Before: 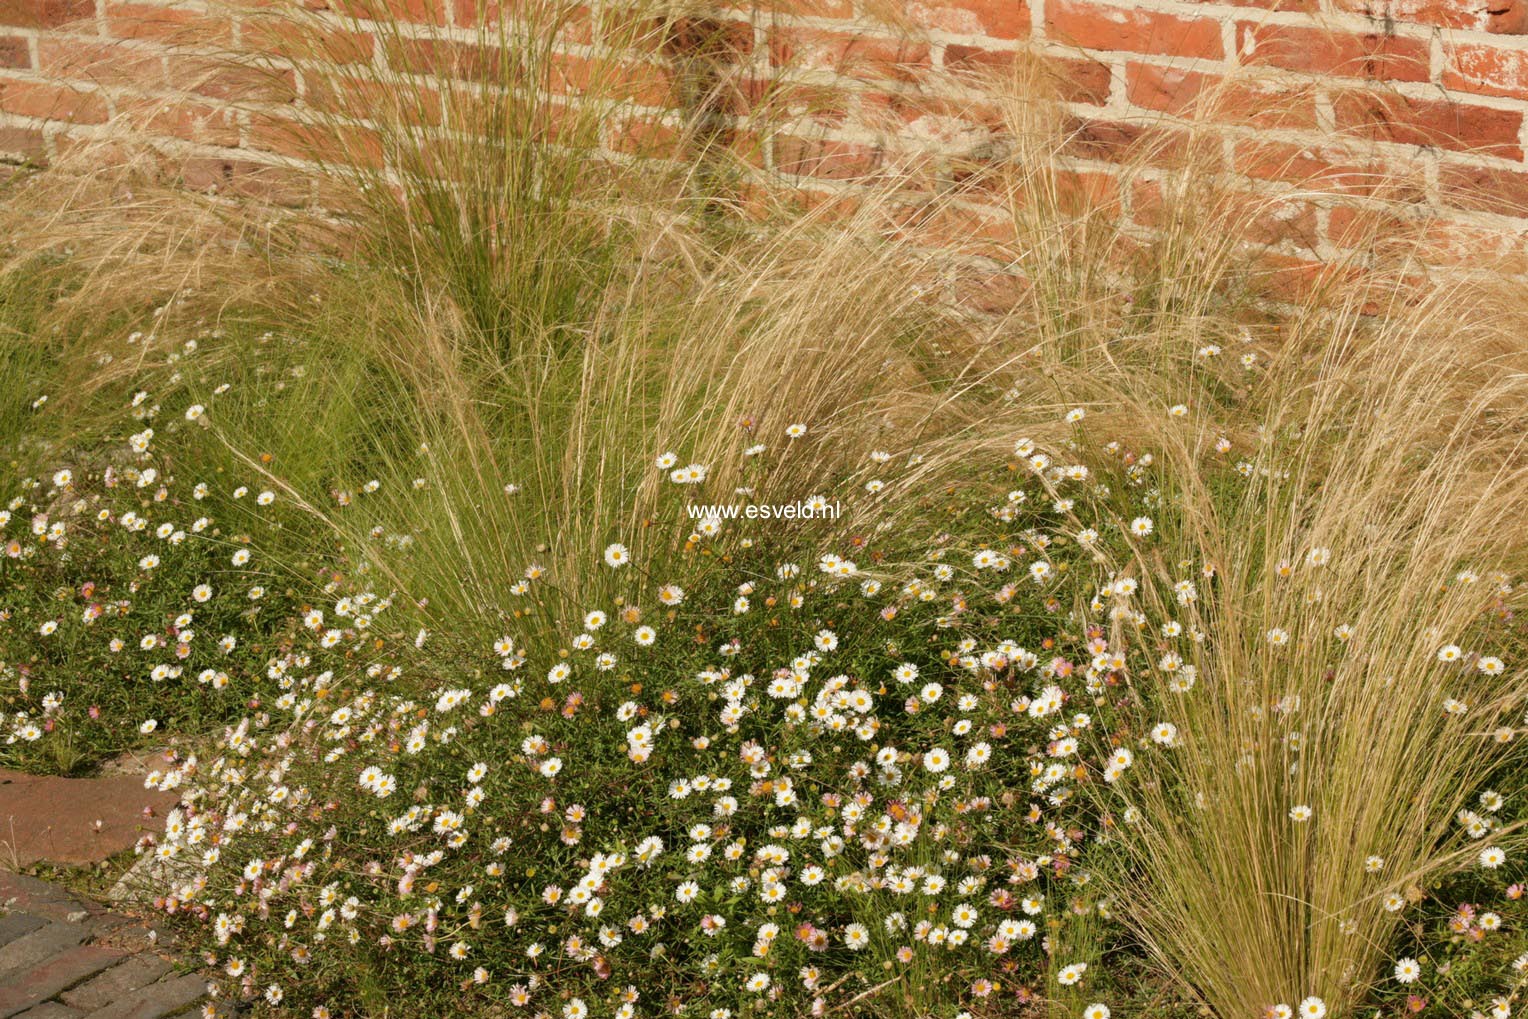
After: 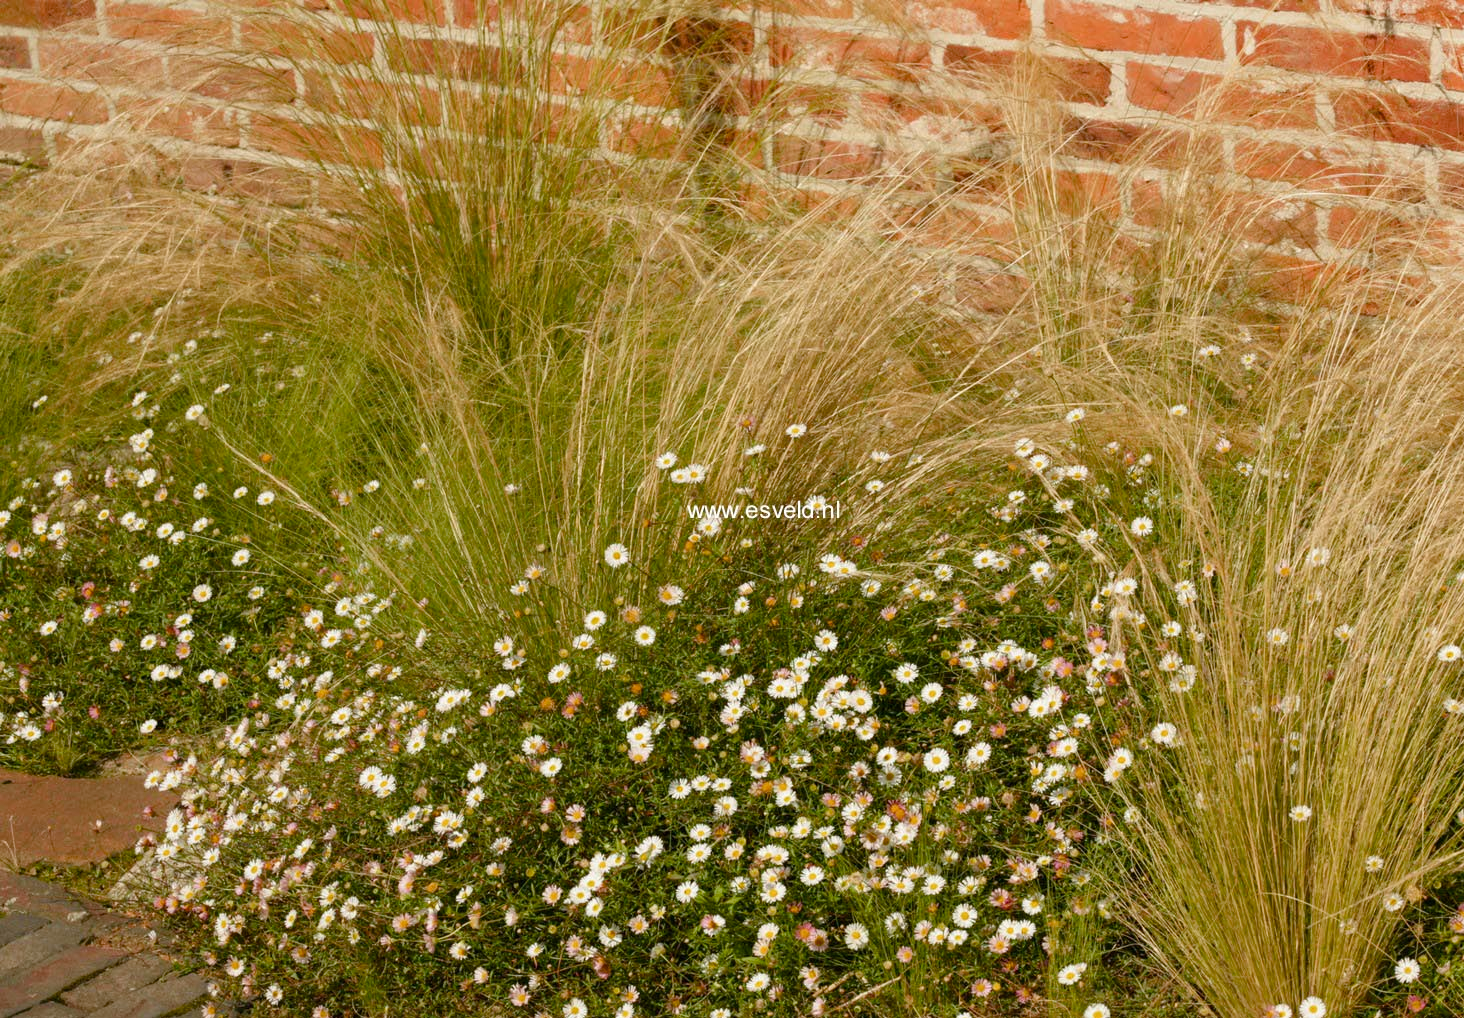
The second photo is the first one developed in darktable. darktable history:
color balance rgb: perceptual saturation grading › global saturation 20%, perceptual saturation grading › highlights -25%, perceptual saturation grading › shadows 25%
crop: right 4.126%, bottom 0.031%
